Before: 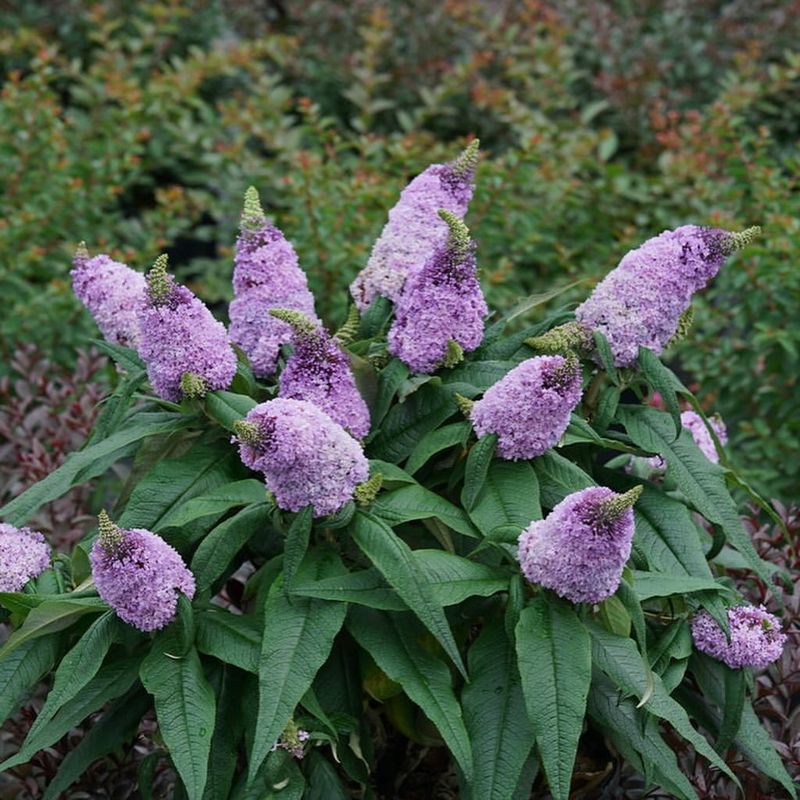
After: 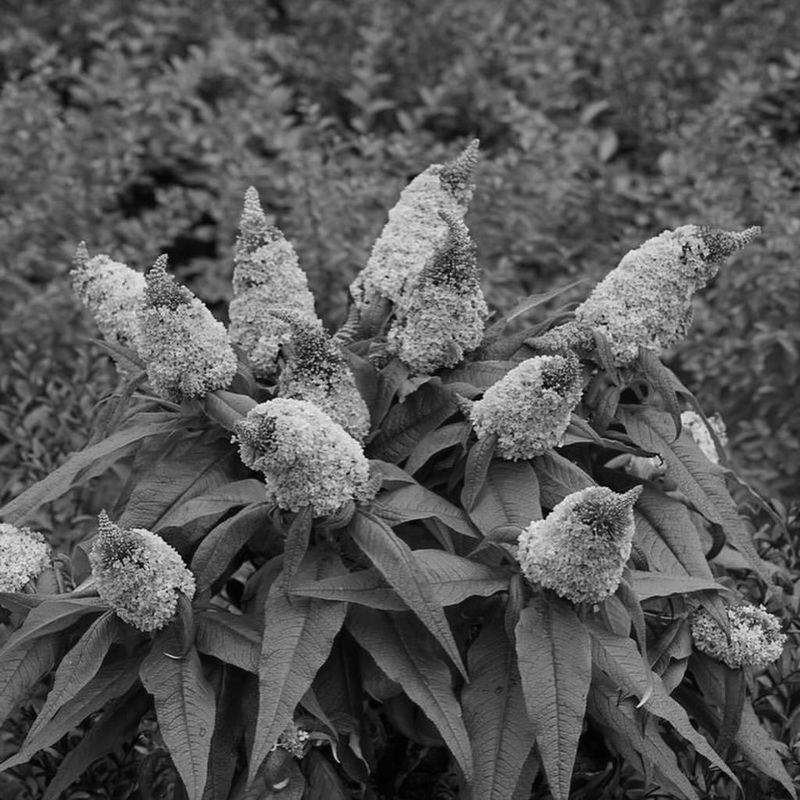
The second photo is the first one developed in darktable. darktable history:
color contrast: green-magenta contrast 0, blue-yellow contrast 0
white balance: emerald 1
